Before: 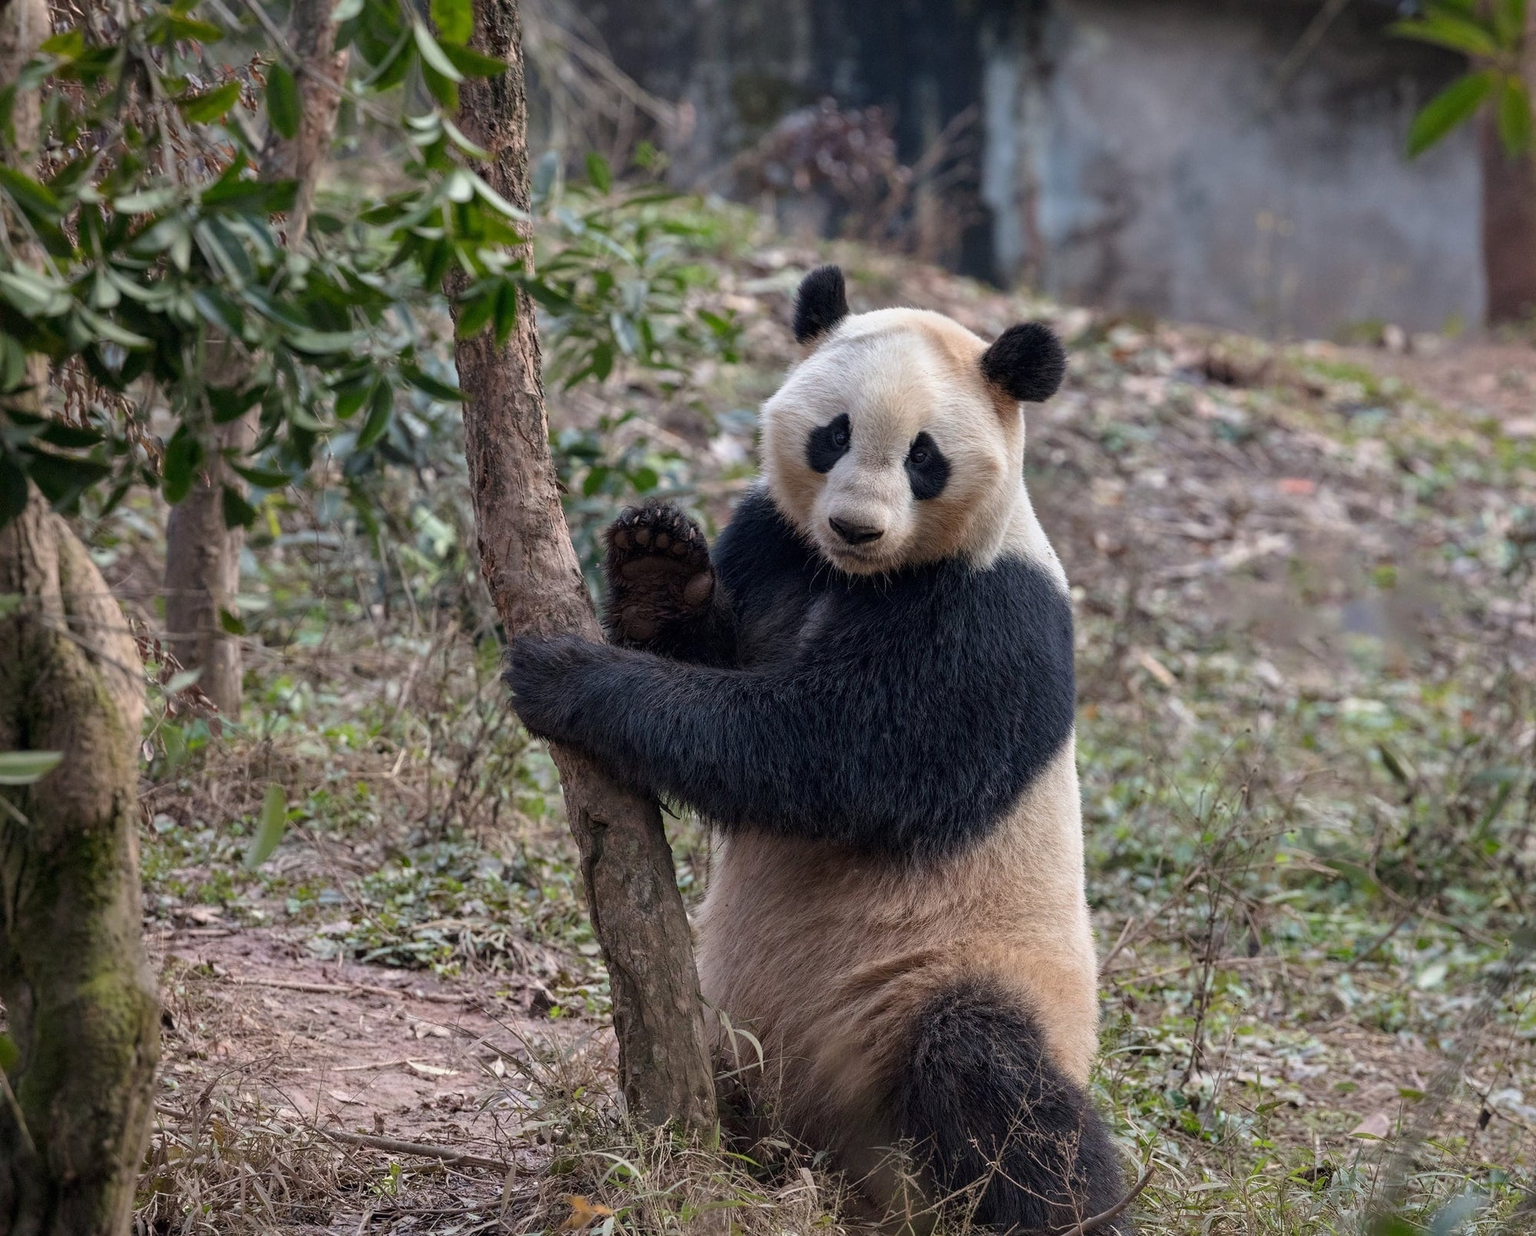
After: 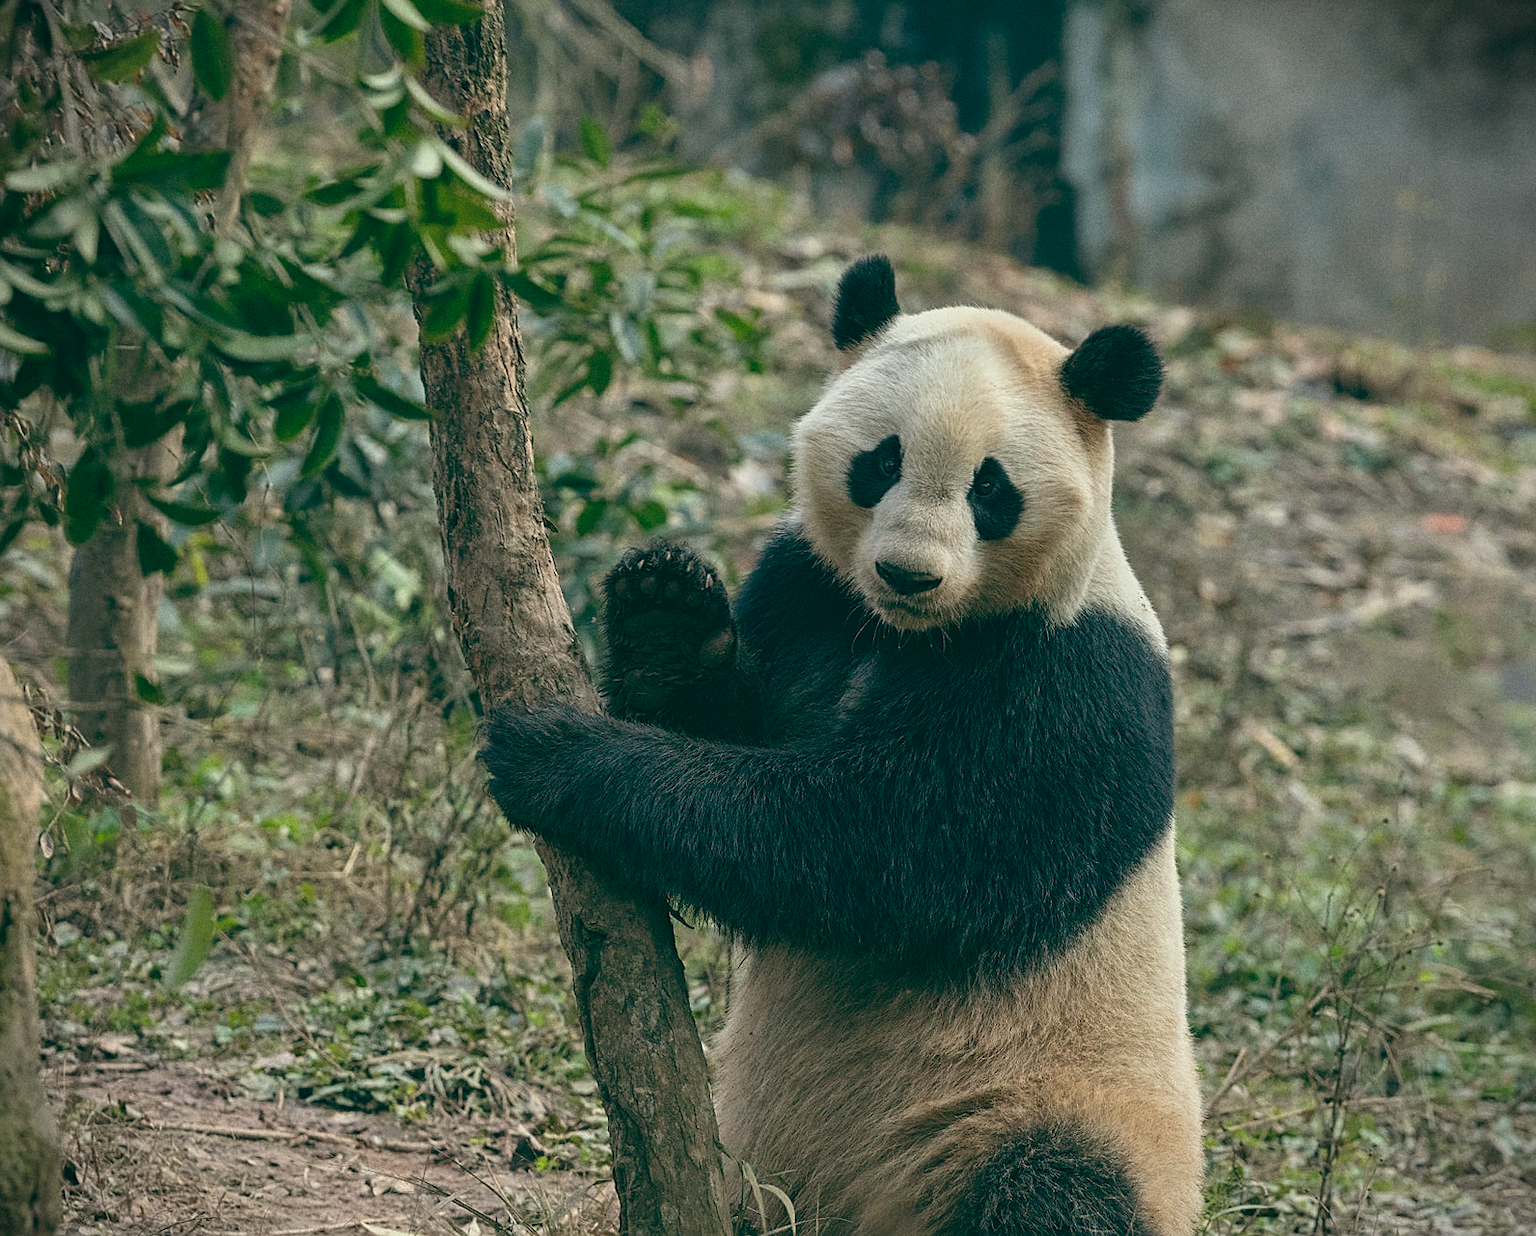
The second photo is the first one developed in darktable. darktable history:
color balance: lift [1.005, 0.99, 1.007, 1.01], gamma [1, 1.034, 1.032, 0.966], gain [0.873, 1.055, 1.067, 0.933]
vignetting: fall-off start 92.6%, brightness -0.52, saturation -0.51, center (-0.012, 0)
grain: on, module defaults
sharpen: on, module defaults
crop and rotate: left 7.196%, top 4.574%, right 10.605%, bottom 13.178%
